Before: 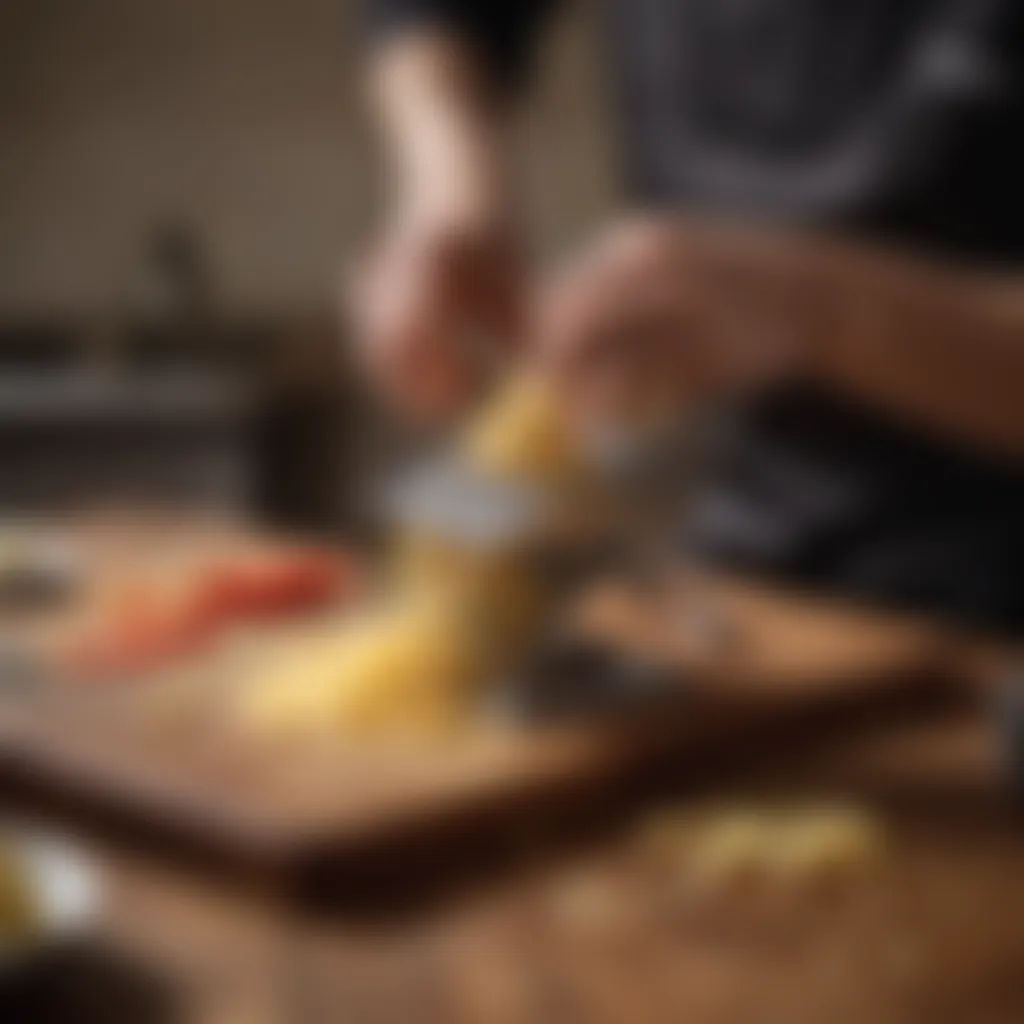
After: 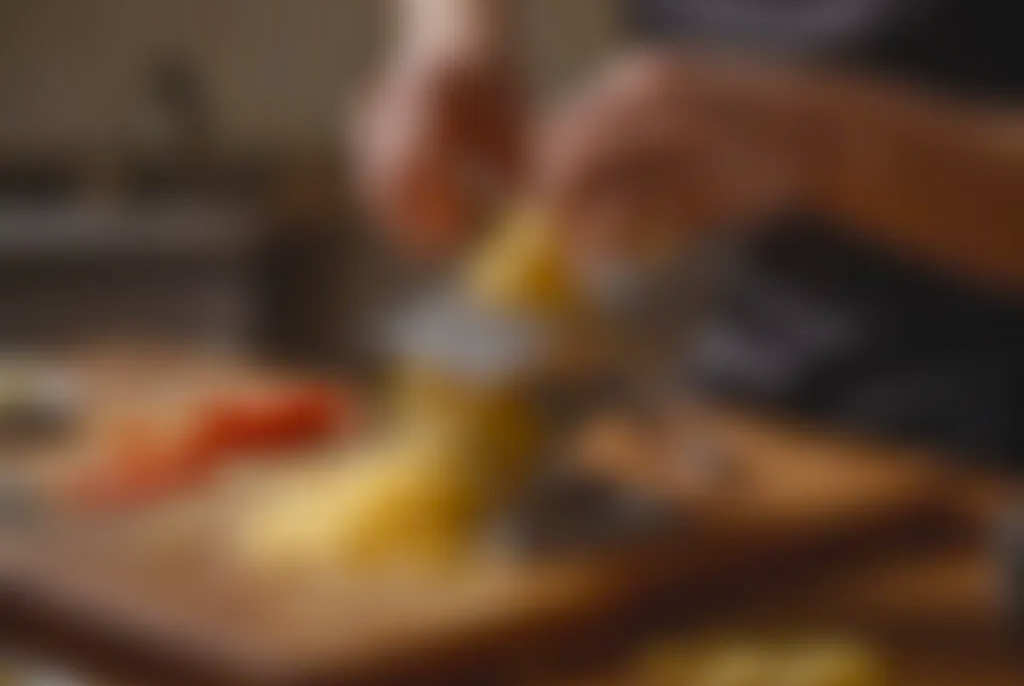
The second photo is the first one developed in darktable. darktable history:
color balance rgb: global offset › luminance 0.497%, perceptual saturation grading › global saturation 21.002%, perceptual saturation grading › highlights -19.779%, perceptual saturation grading › shadows 29.796%
crop: top 16.253%, bottom 16.7%
tone equalizer: -8 EV 0.248 EV, -7 EV 0.439 EV, -6 EV 0.391 EV, -5 EV 0.28 EV, -3 EV -0.242 EV, -2 EV -0.423 EV, -1 EV -0.433 EV, +0 EV -0.277 EV
